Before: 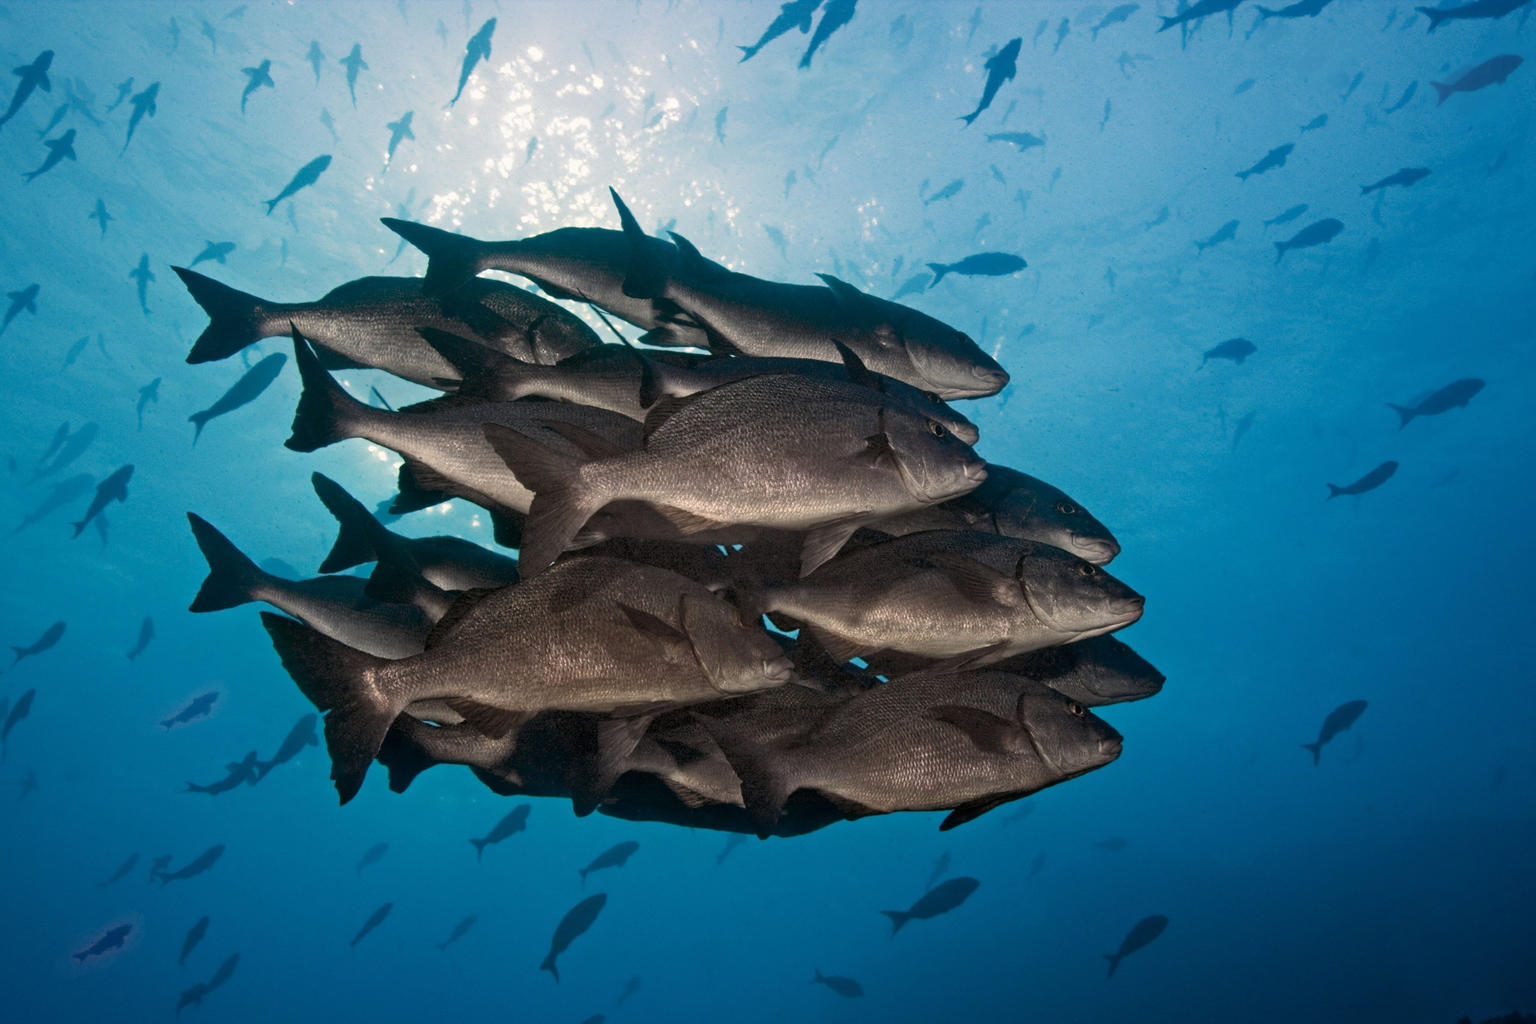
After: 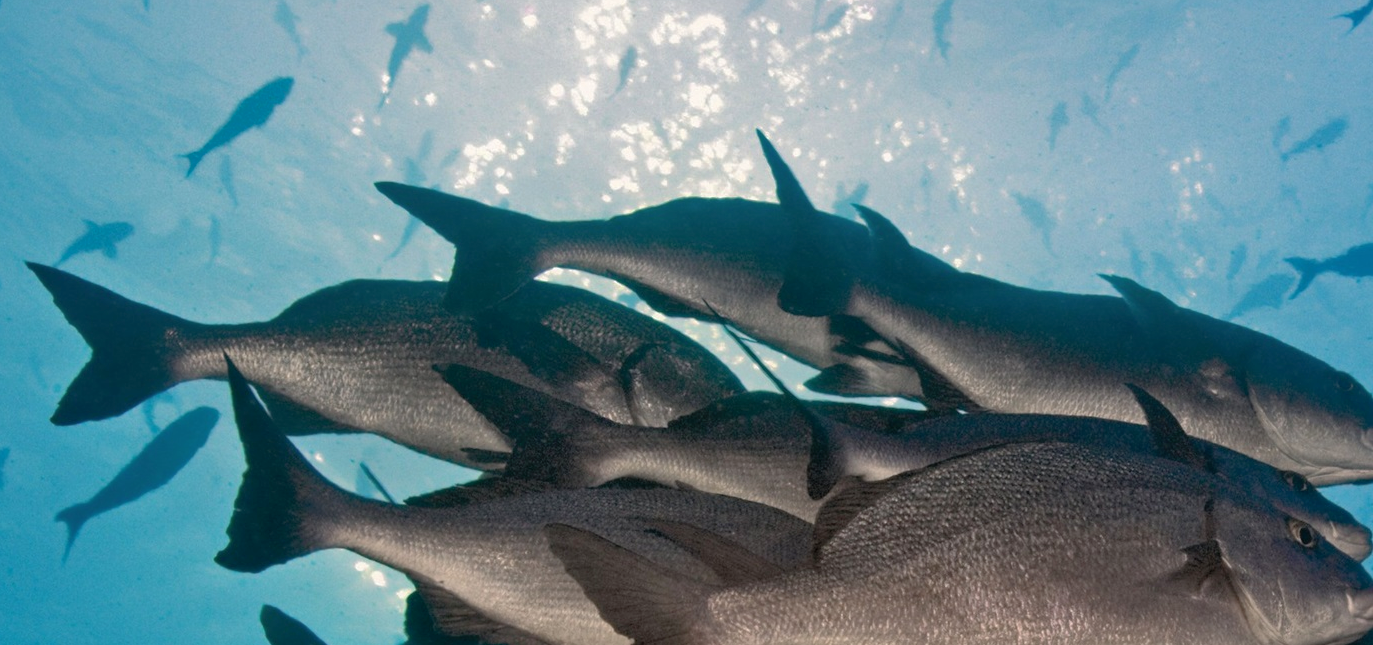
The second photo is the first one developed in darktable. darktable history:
crop: left 10.121%, top 10.631%, right 36.218%, bottom 51.526%
shadows and highlights: on, module defaults
